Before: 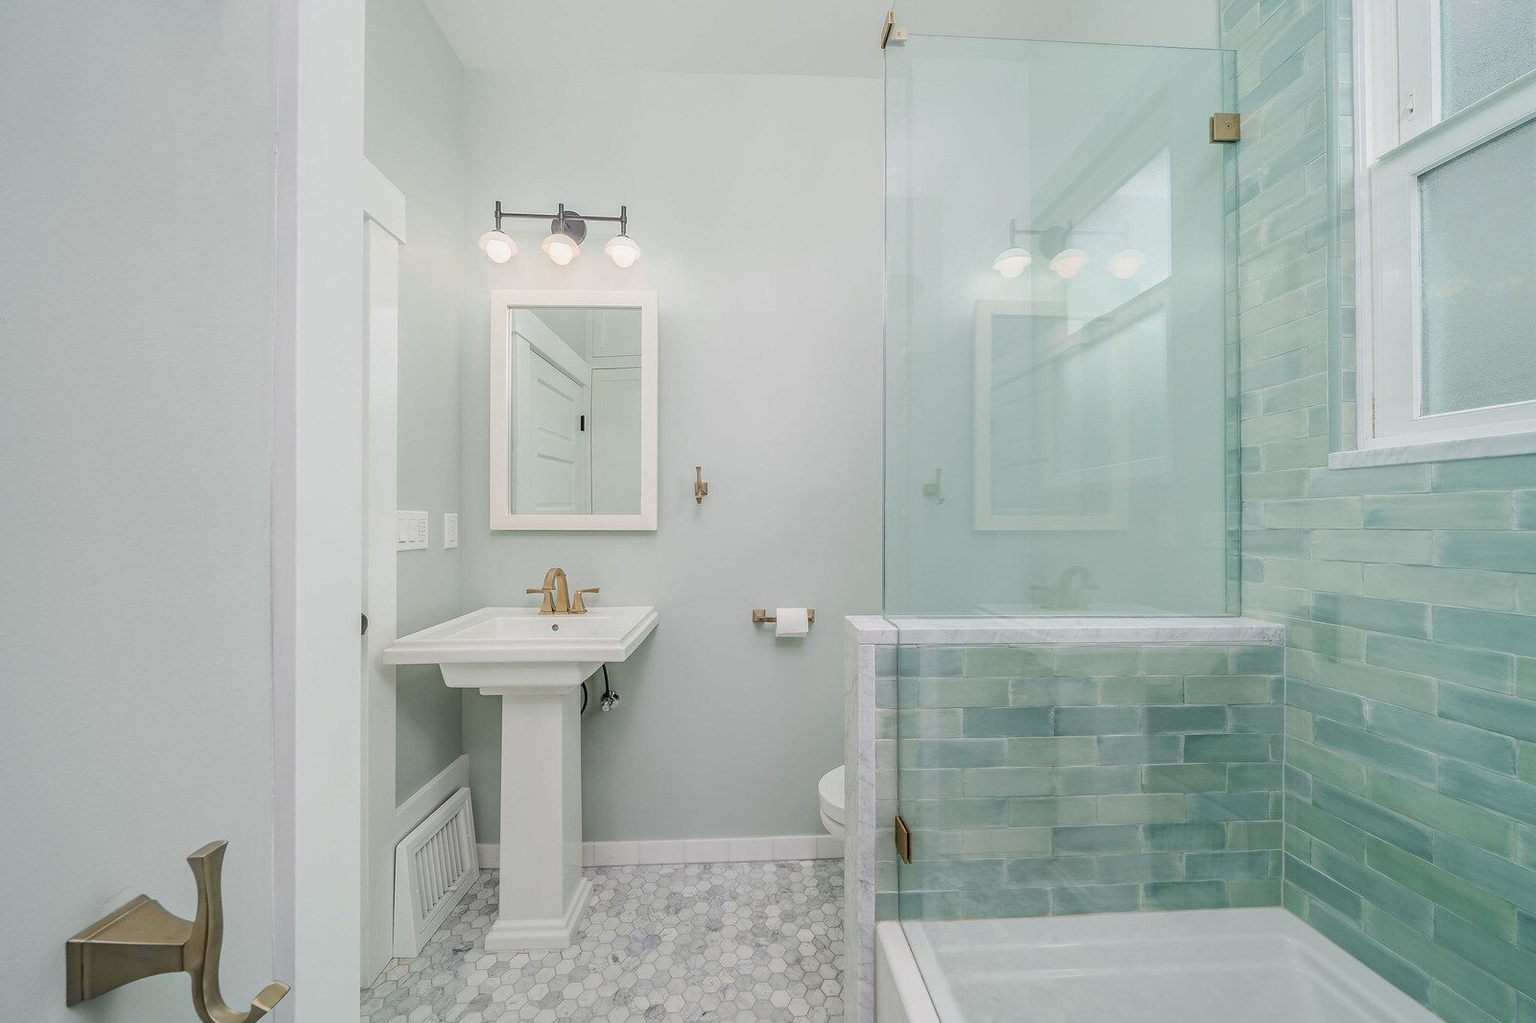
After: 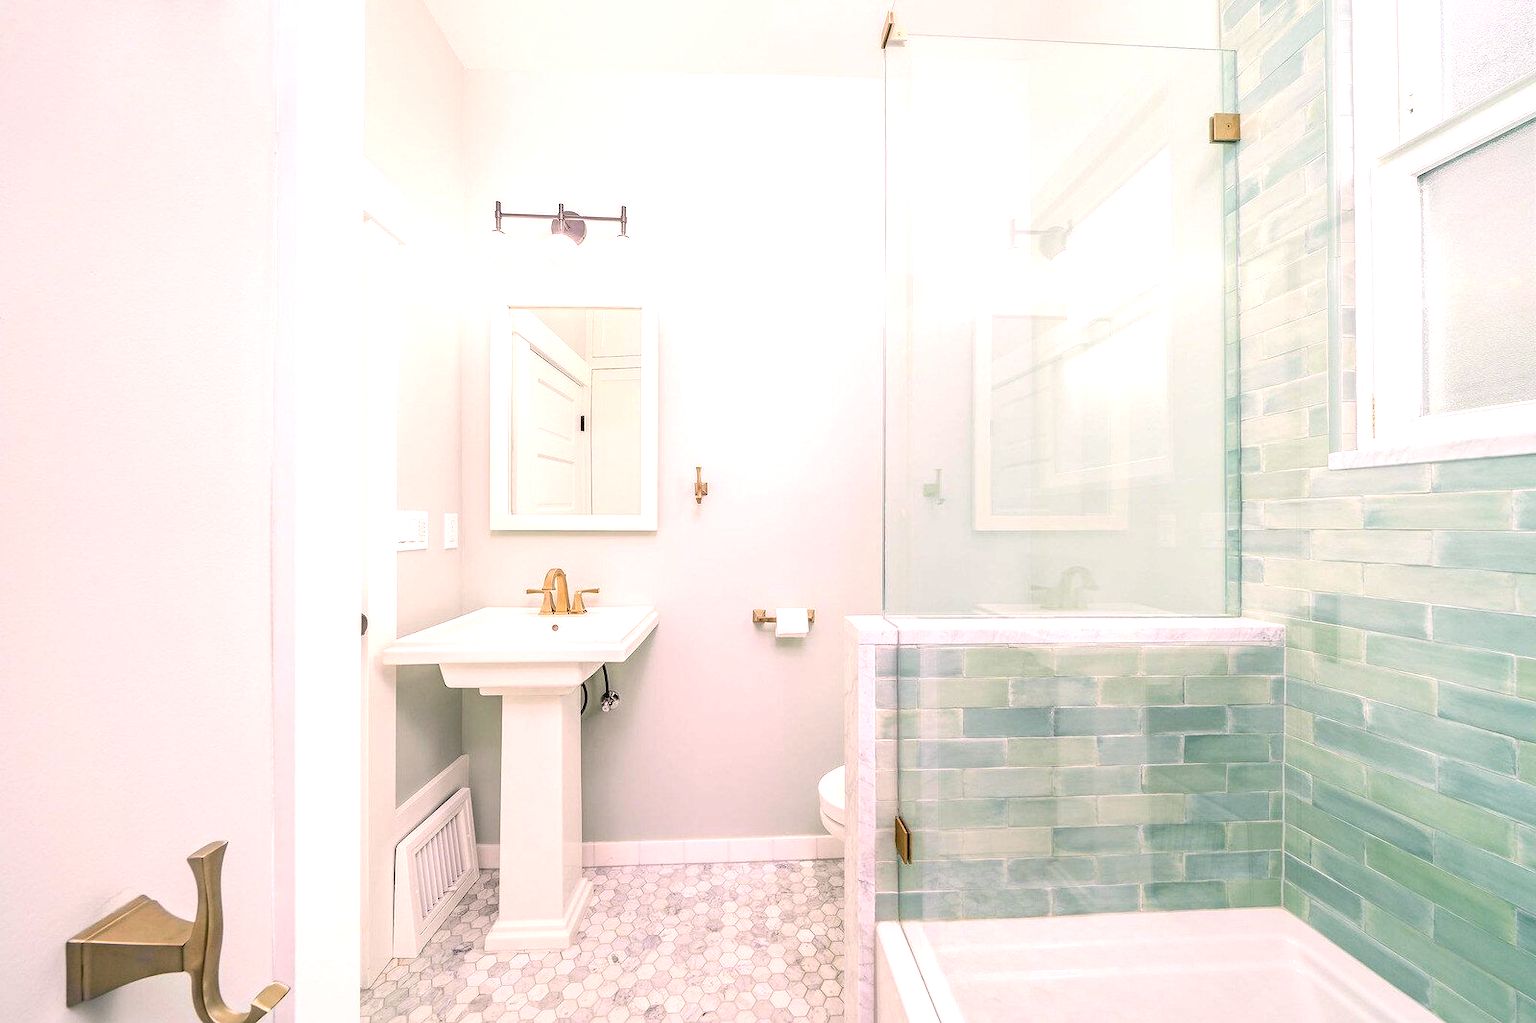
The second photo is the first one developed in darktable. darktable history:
exposure: exposure 1 EV, compensate highlight preservation false
color correction: highlights a* 14.59, highlights b* 4.89
color balance rgb: perceptual saturation grading › global saturation 19.812%, global vibrance 14.944%
